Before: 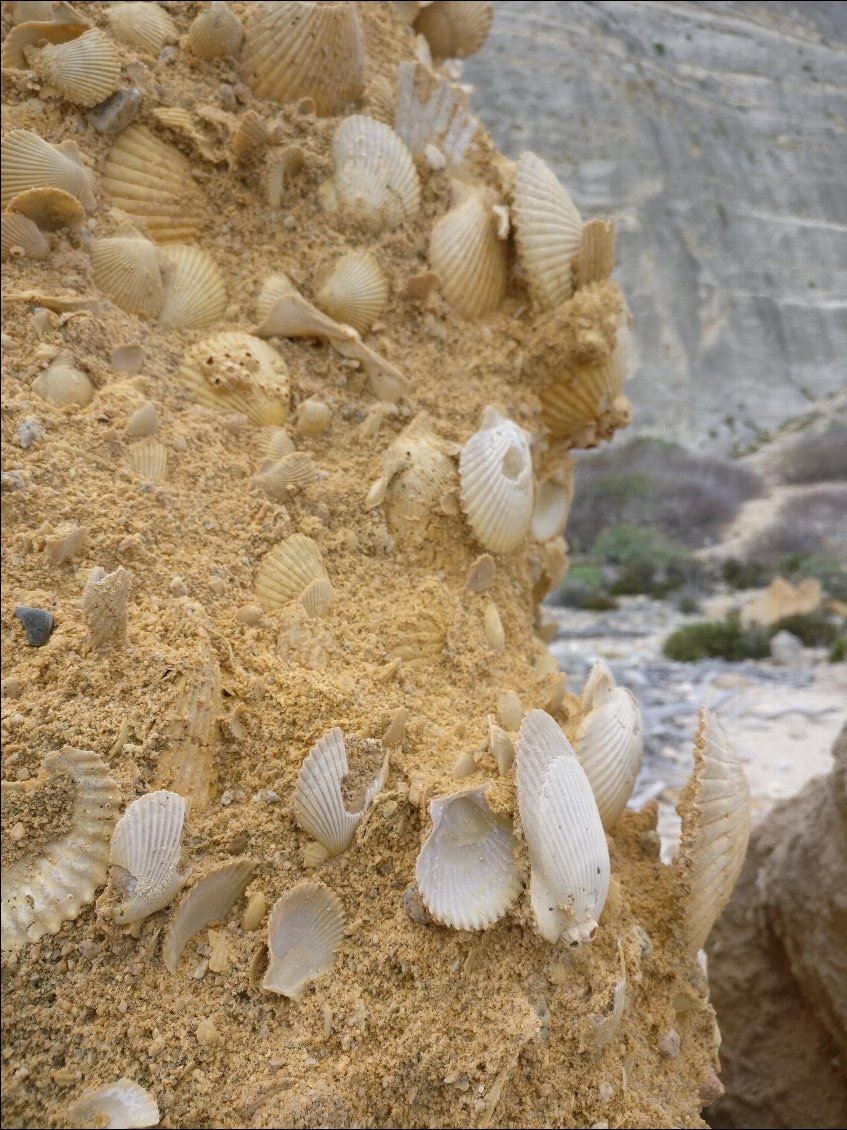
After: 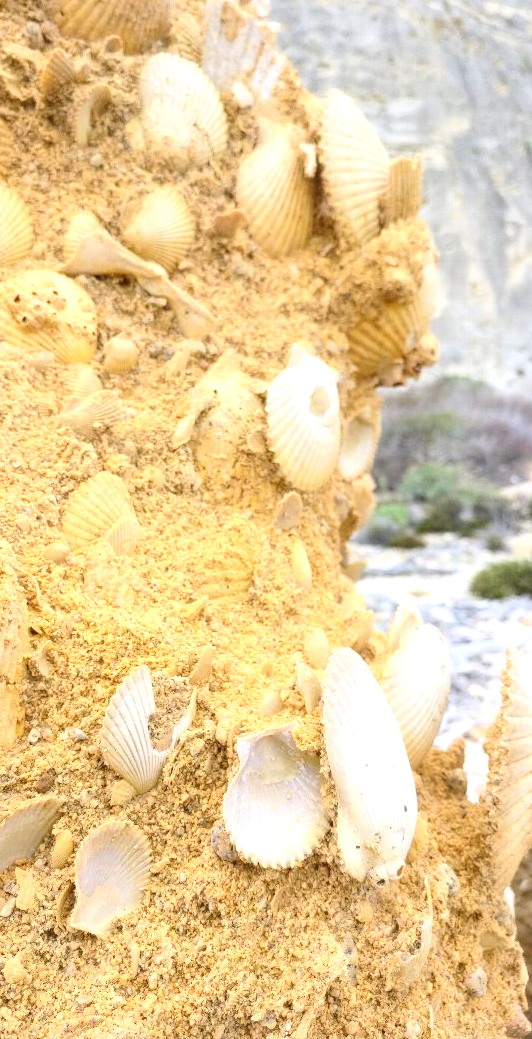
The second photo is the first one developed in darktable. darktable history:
exposure: black level correction 0, exposure 0.89 EV, compensate highlight preservation false
contrast brightness saturation: contrast 0.196, brightness 0.167, saturation 0.227
local contrast: on, module defaults
crop and rotate: left 22.843%, top 5.645%, right 14.289%, bottom 2.356%
